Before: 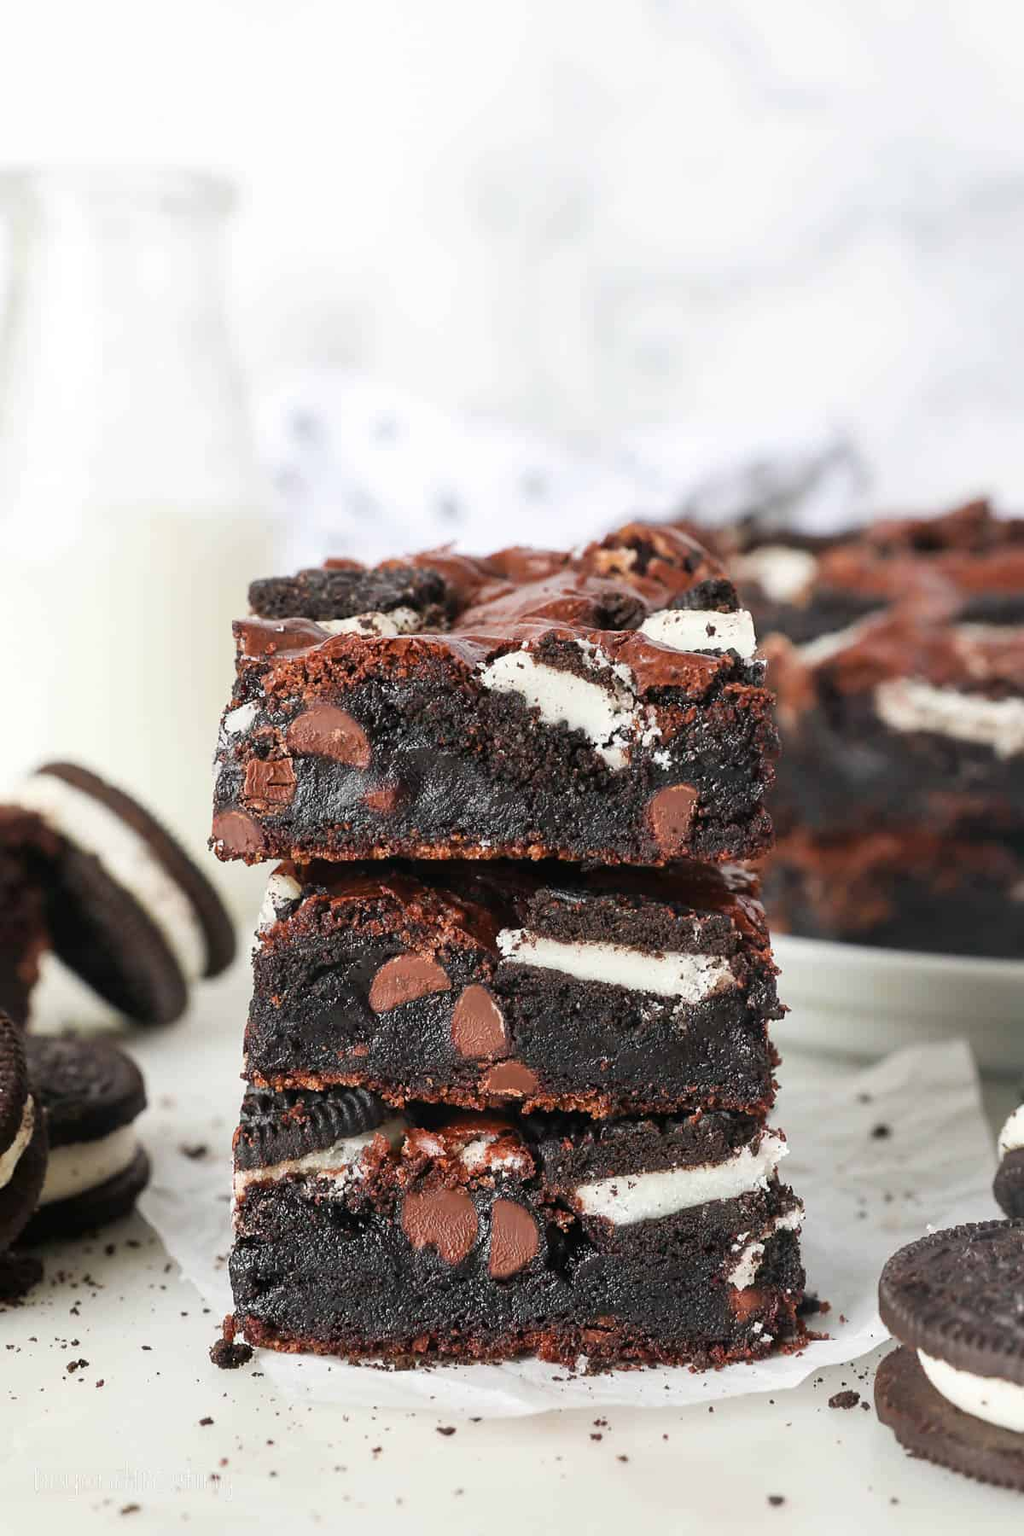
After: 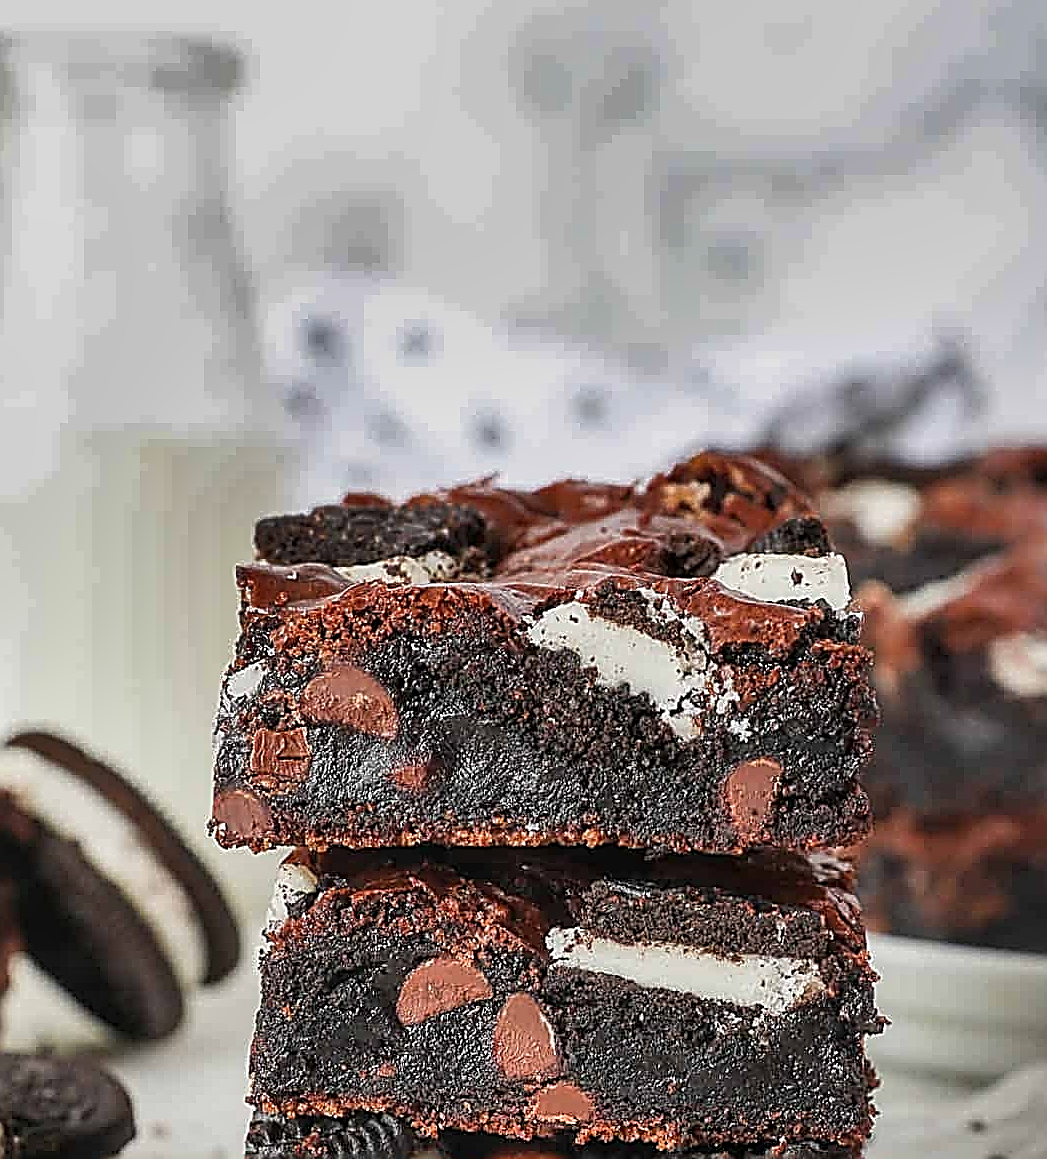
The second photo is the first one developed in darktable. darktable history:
shadows and highlights: shadows 80.57, white point adjustment -9.25, highlights -61.3, soften with gaussian
sharpen: amount 1.996
exposure: exposure 0.163 EV, compensate exposure bias true, compensate highlight preservation false
crop: left 3.043%, top 8.987%, right 9.675%, bottom 26.572%
local contrast: on, module defaults
